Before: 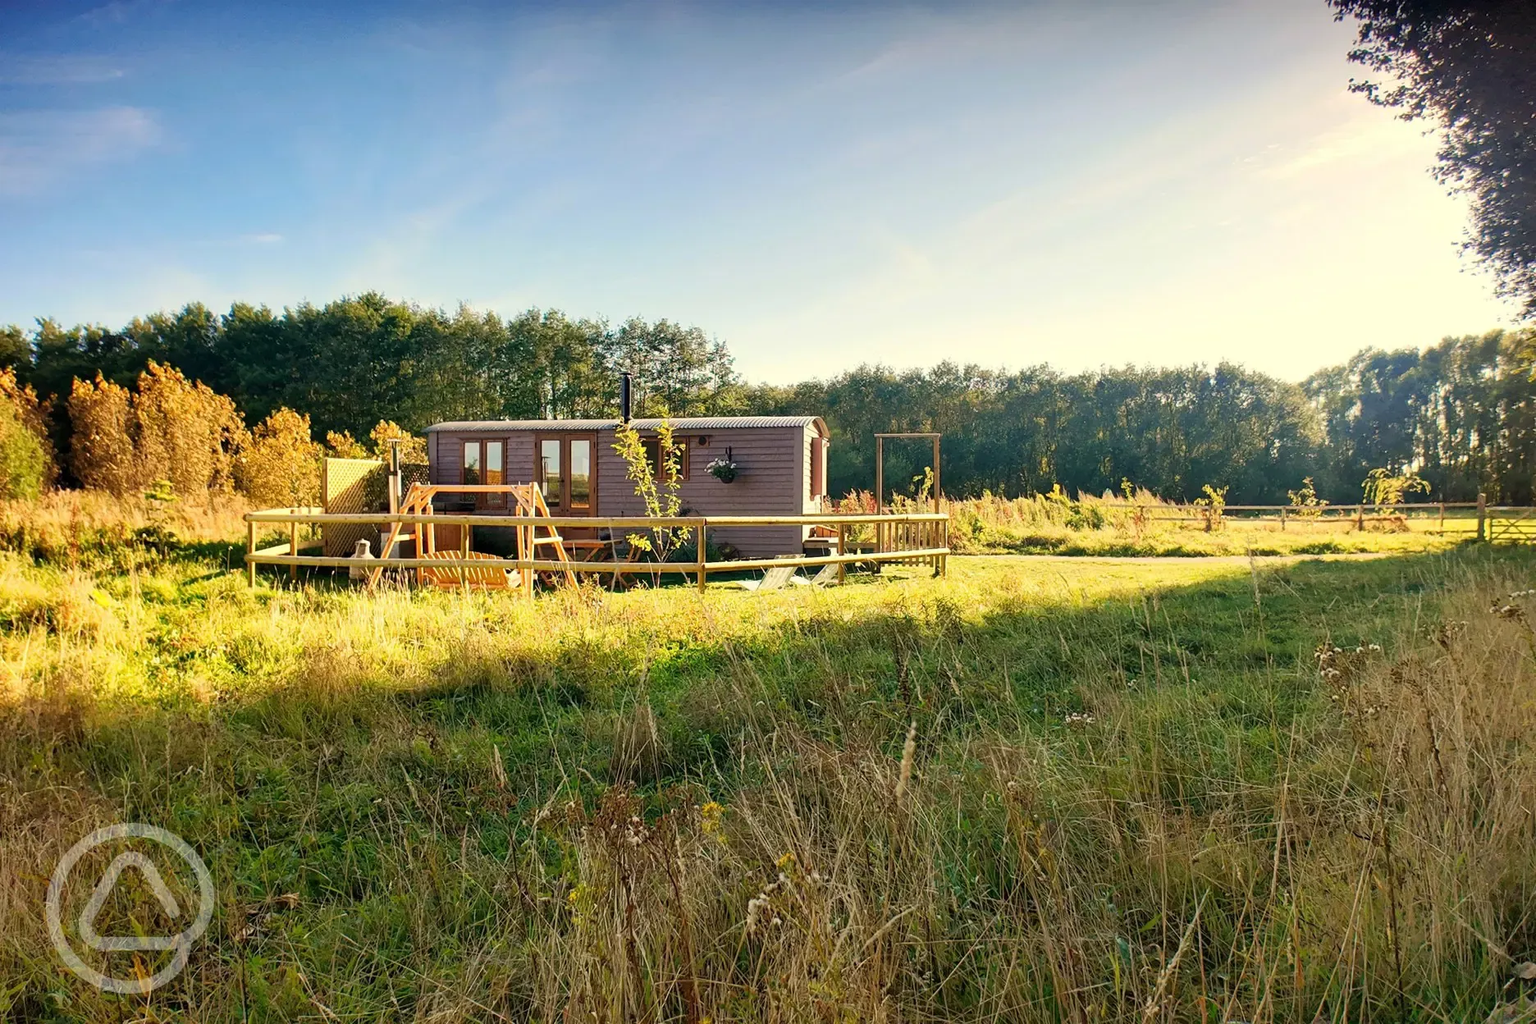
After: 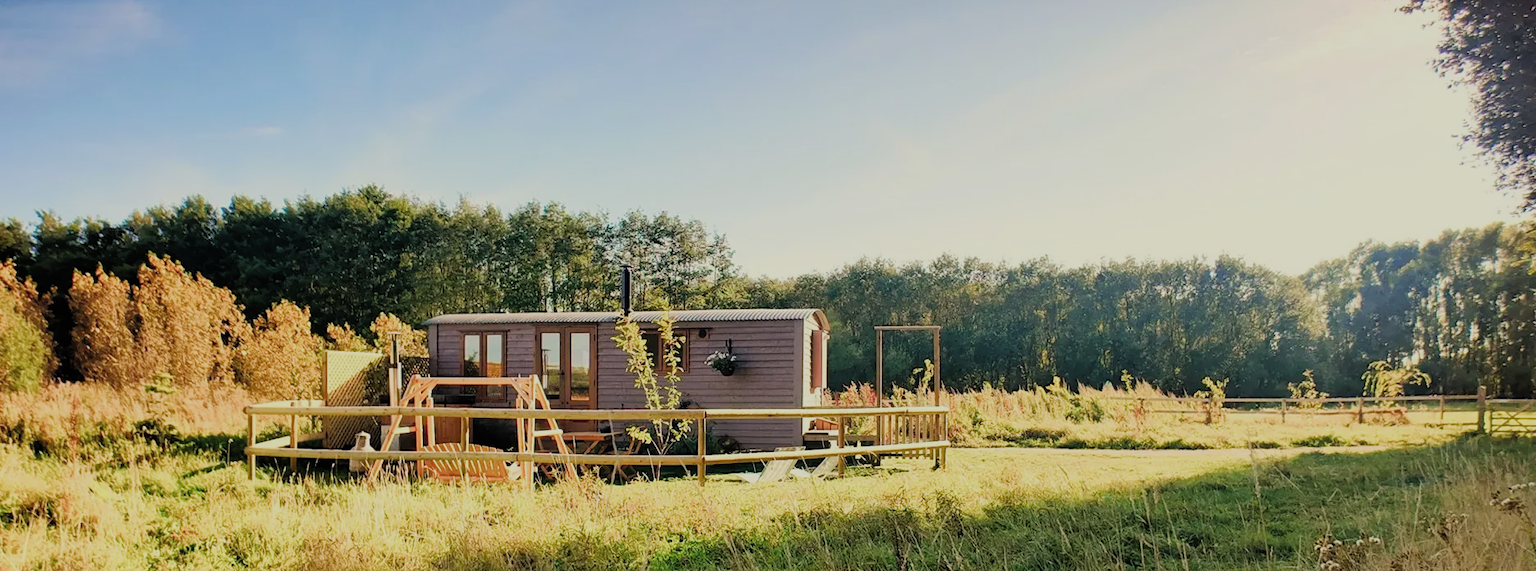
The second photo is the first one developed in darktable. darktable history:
filmic rgb: black relative exposure -7.65 EV, white relative exposure 4.56 EV, hardness 3.61, color science v4 (2020)
local contrast: mode bilateral grid, contrast 99, coarseness 100, detail 92%, midtone range 0.2
crop and rotate: top 10.507%, bottom 33.681%
